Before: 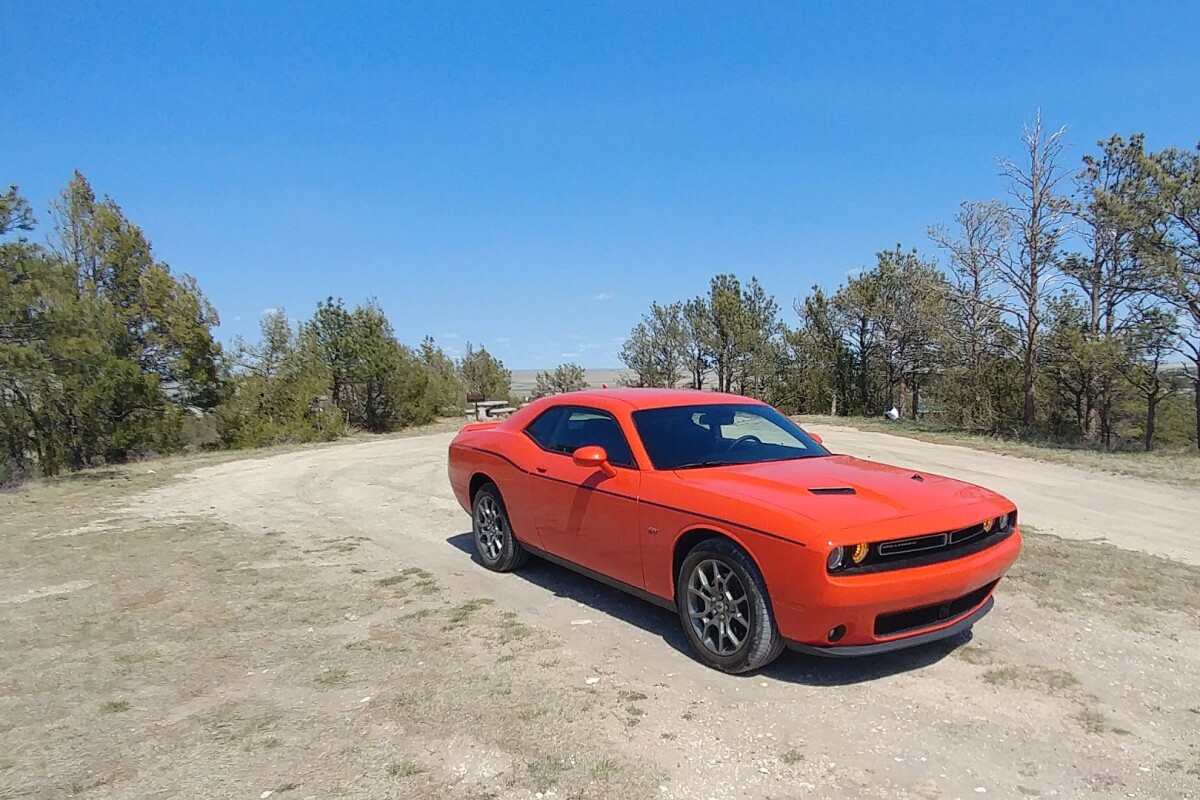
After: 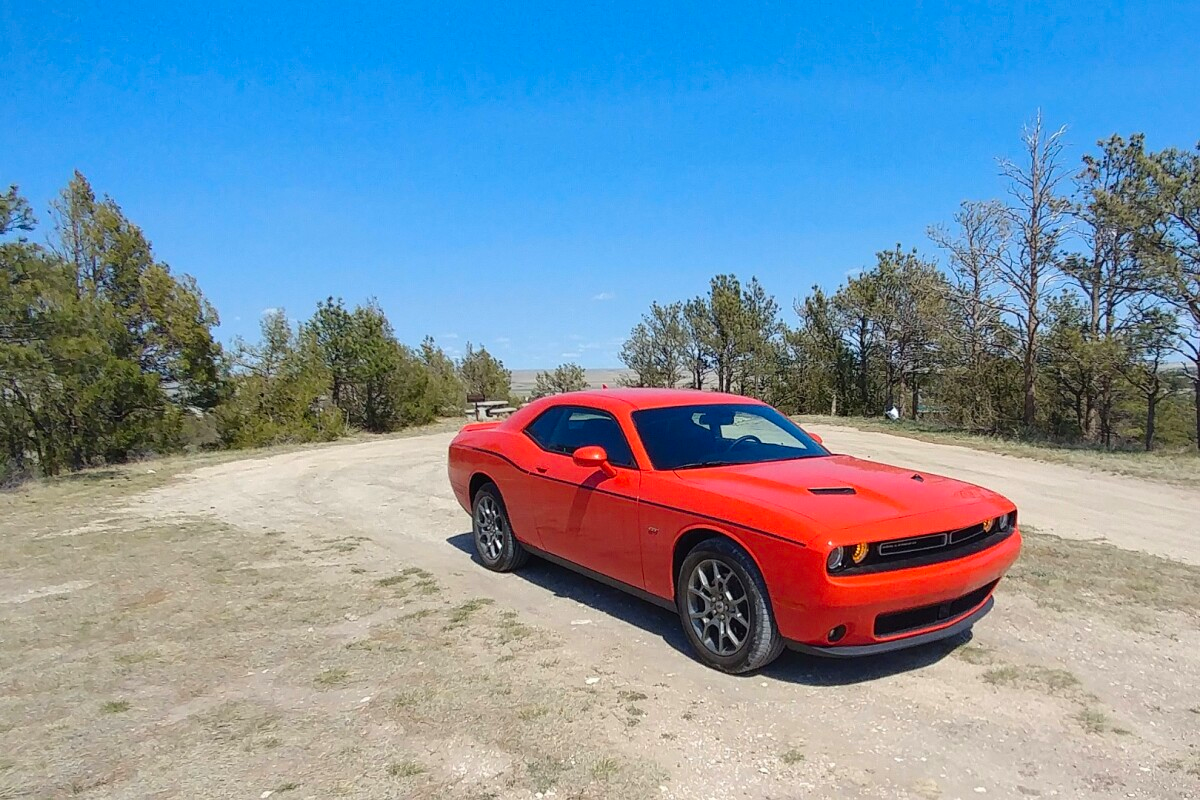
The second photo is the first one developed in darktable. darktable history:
contrast brightness saturation: contrast 0.078, saturation 0.196
